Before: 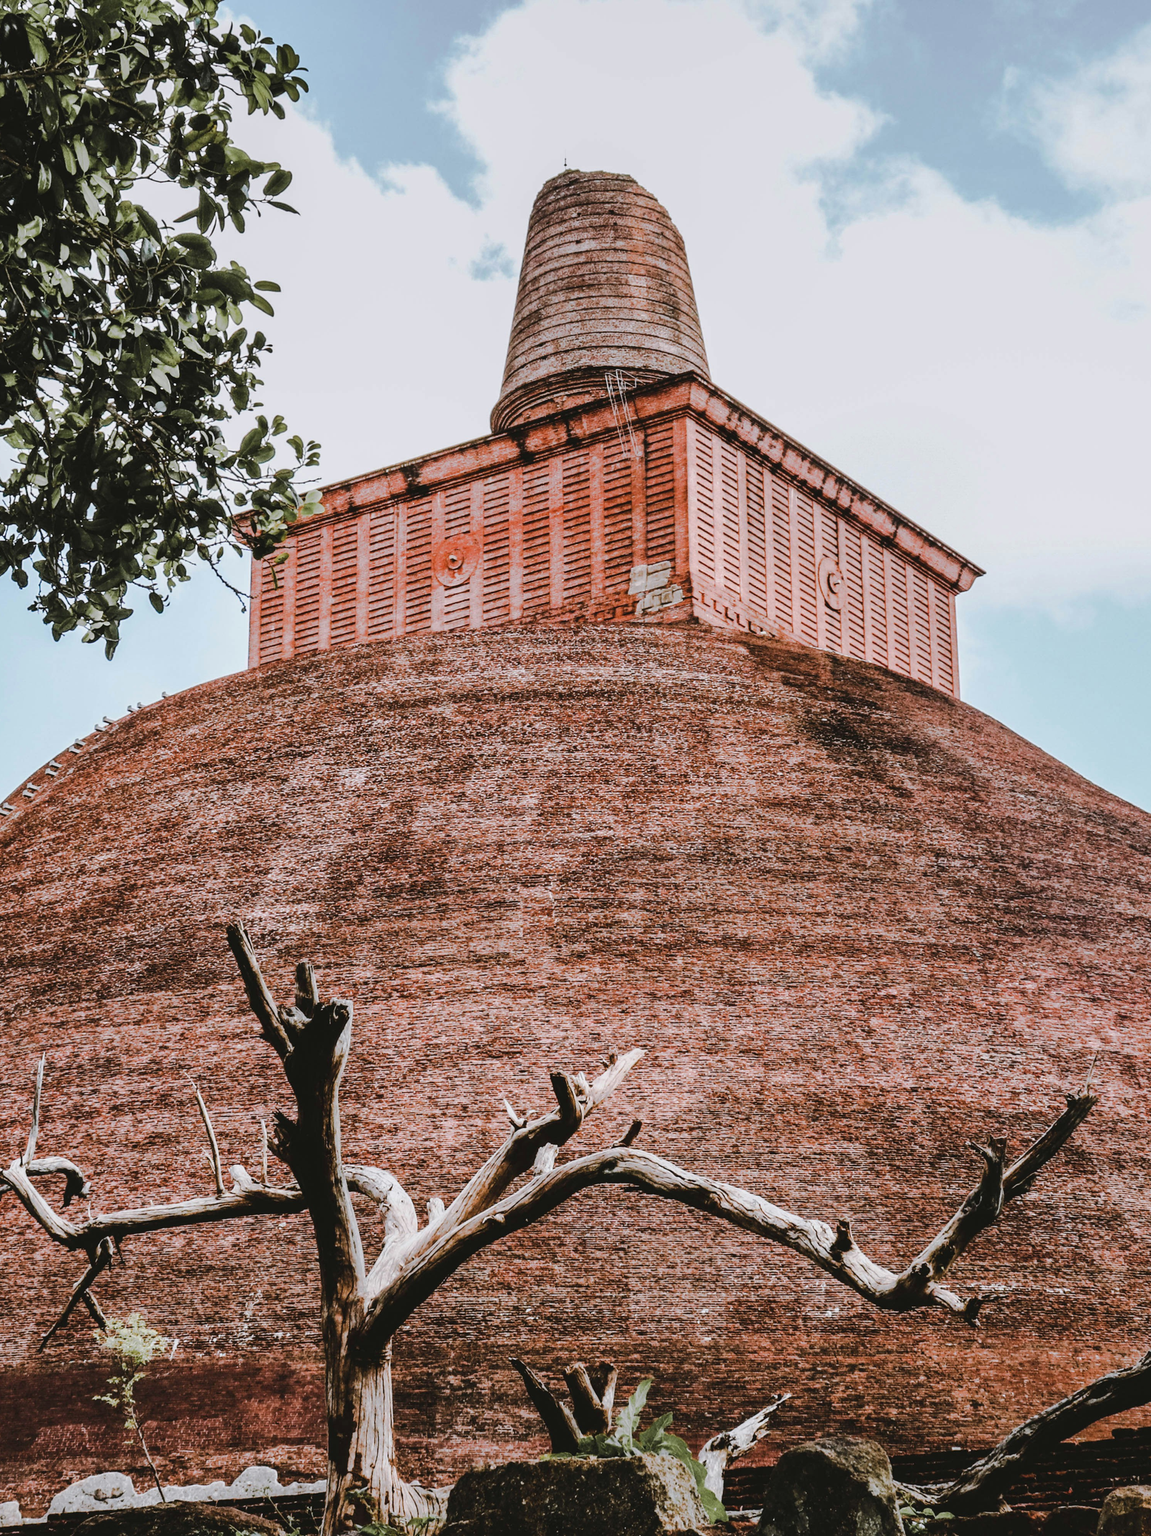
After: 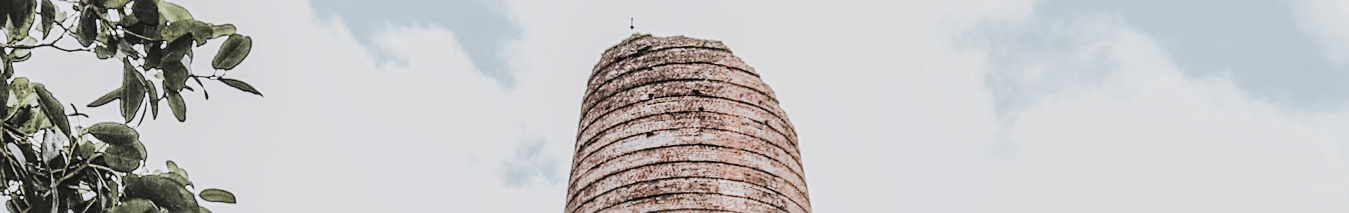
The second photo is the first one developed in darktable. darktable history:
local contrast: on, module defaults
crop and rotate: left 9.644%, top 9.491%, right 6.021%, bottom 80.509%
exposure: black level correction 0, exposure 1.2 EV, compensate exposure bias true, compensate highlight preservation false
tone equalizer: on, module defaults
filmic rgb: black relative exposure -7.15 EV, white relative exposure 5.36 EV, hardness 3.02
contrast brightness saturation: contrast -0.05, saturation -0.41
sharpen: on, module defaults
